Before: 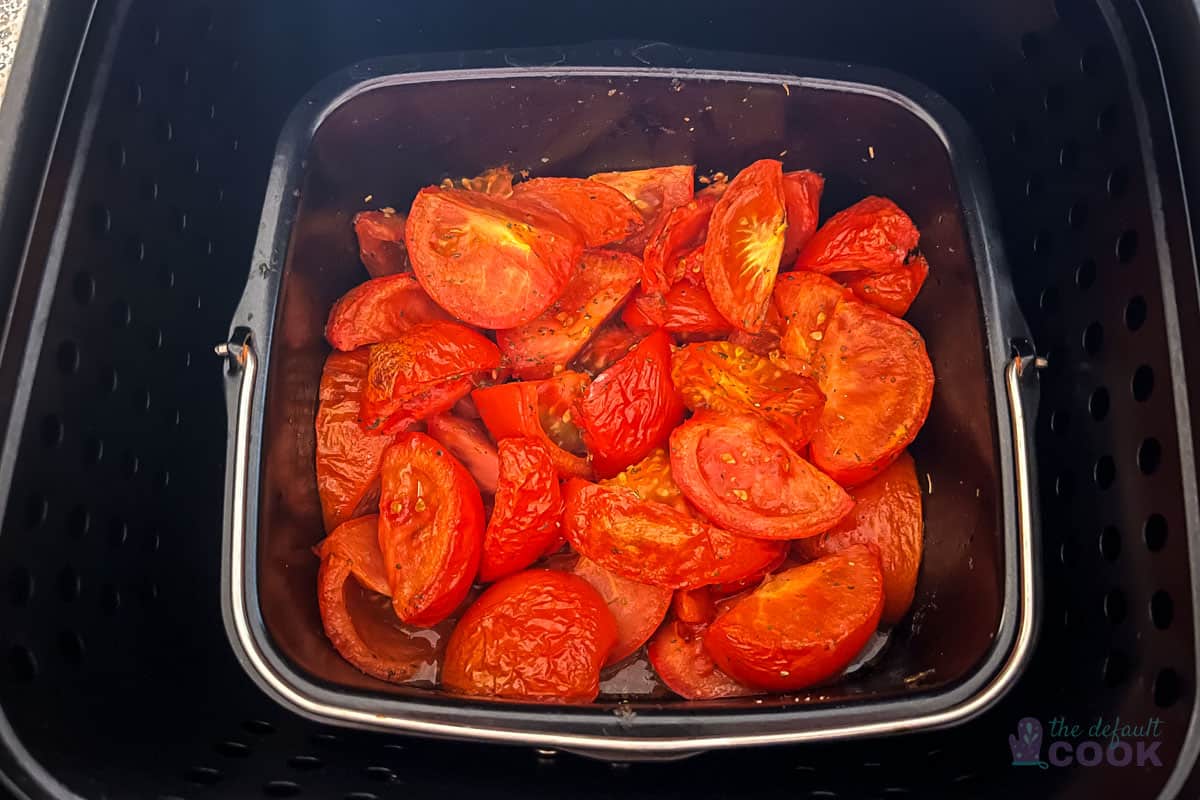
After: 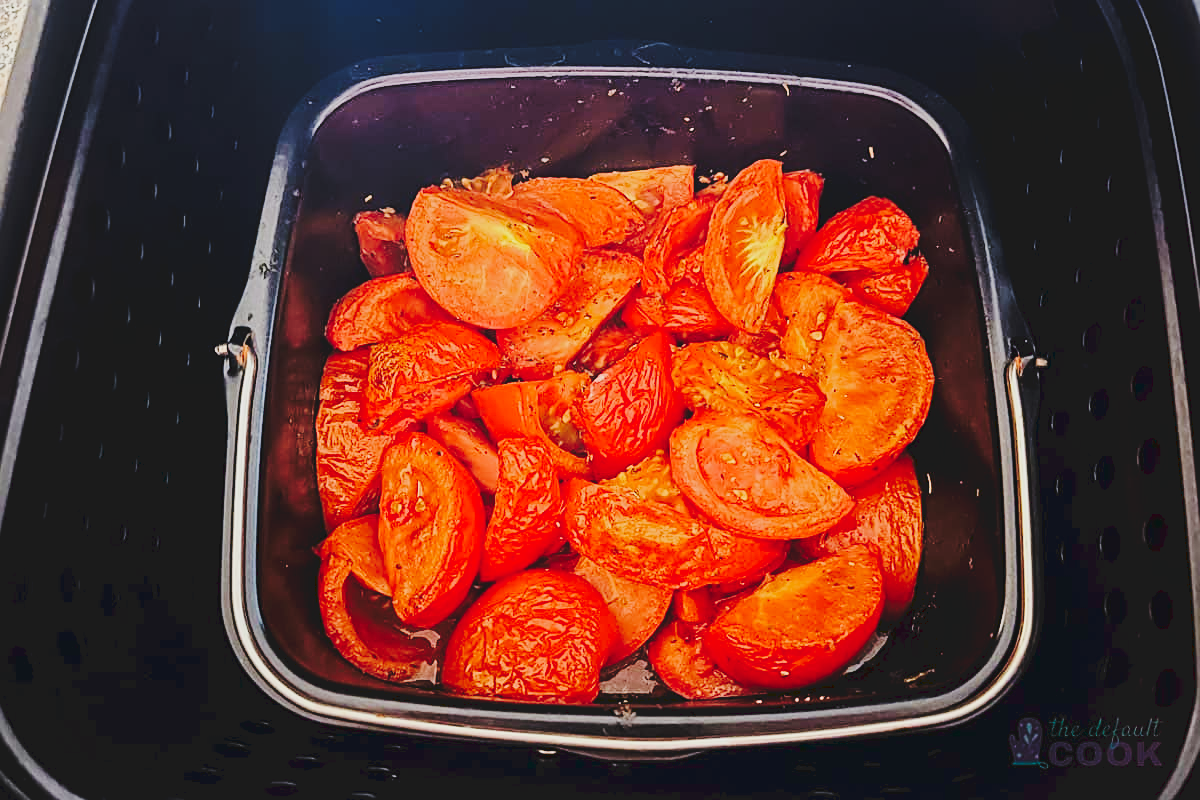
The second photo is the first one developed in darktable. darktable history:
filmic rgb: hardness 4.17
velvia: on, module defaults
sharpen: on, module defaults
tone curve: curves: ch0 [(0, 0) (0.003, 0.096) (0.011, 0.097) (0.025, 0.096) (0.044, 0.099) (0.069, 0.109) (0.1, 0.129) (0.136, 0.149) (0.177, 0.176) (0.224, 0.22) (0.277, 0.288) (0.335, 0.385) (0.399, 0.49) (0.468, 0.581) (0.543, 0.661) (0.623, 0.729) (0.709, 0.79) (0.801, 0.849) (0.898, 0.912) (1, 1)], preserve colors none
